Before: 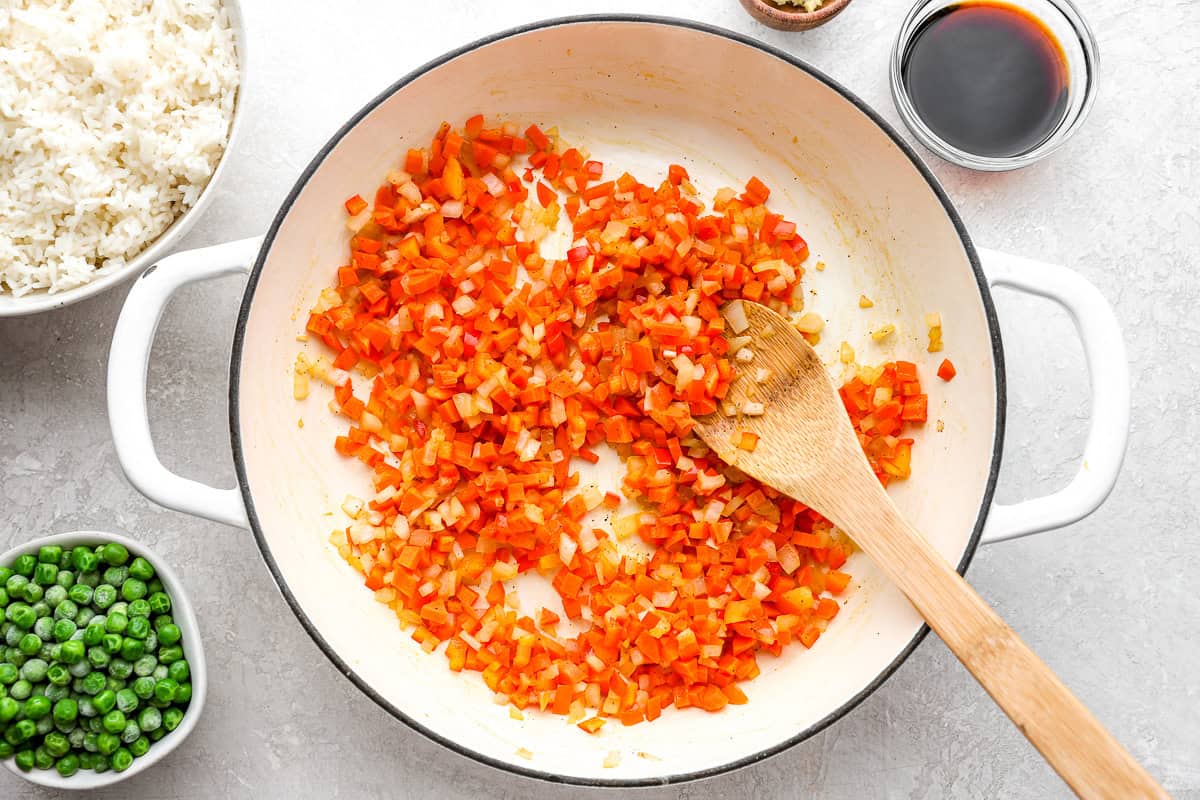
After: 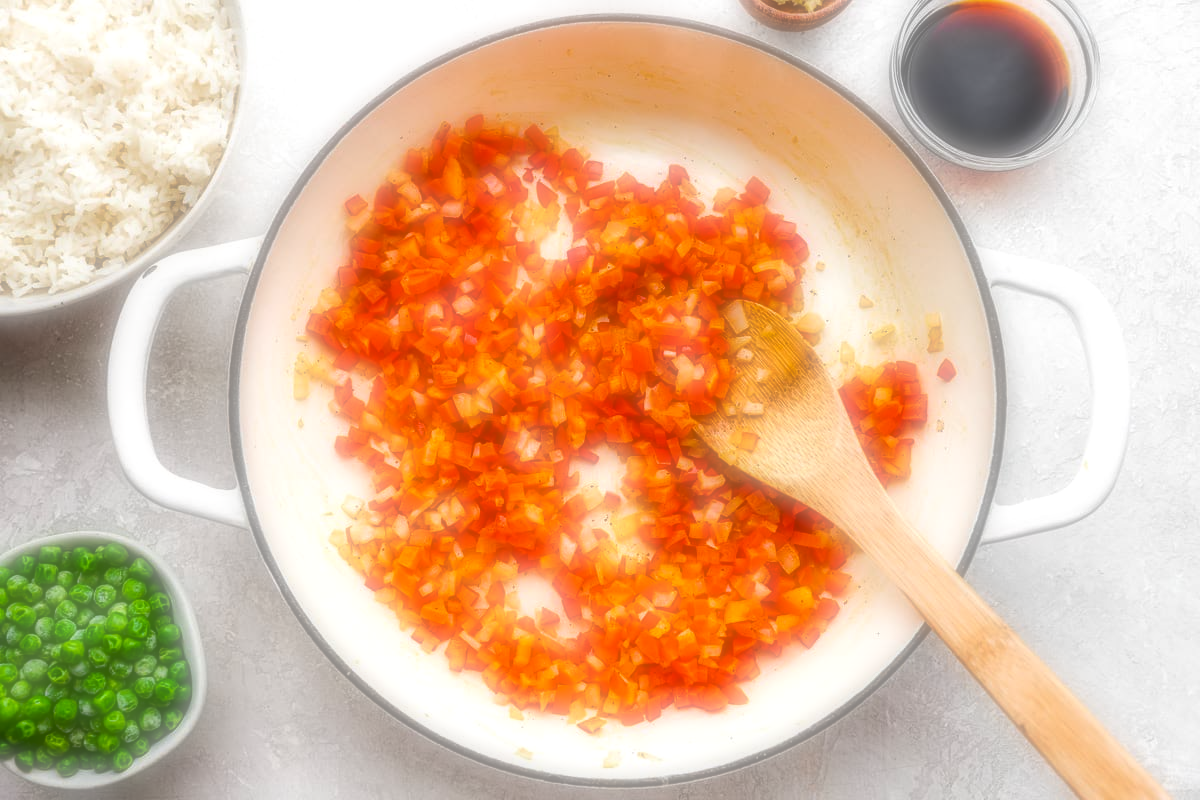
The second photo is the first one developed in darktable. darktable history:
color balance rgb: perceptual saturation grading › global saturation 25%, global vibrance 20%
local contrast: detail 130%
soften: on, module defaults
